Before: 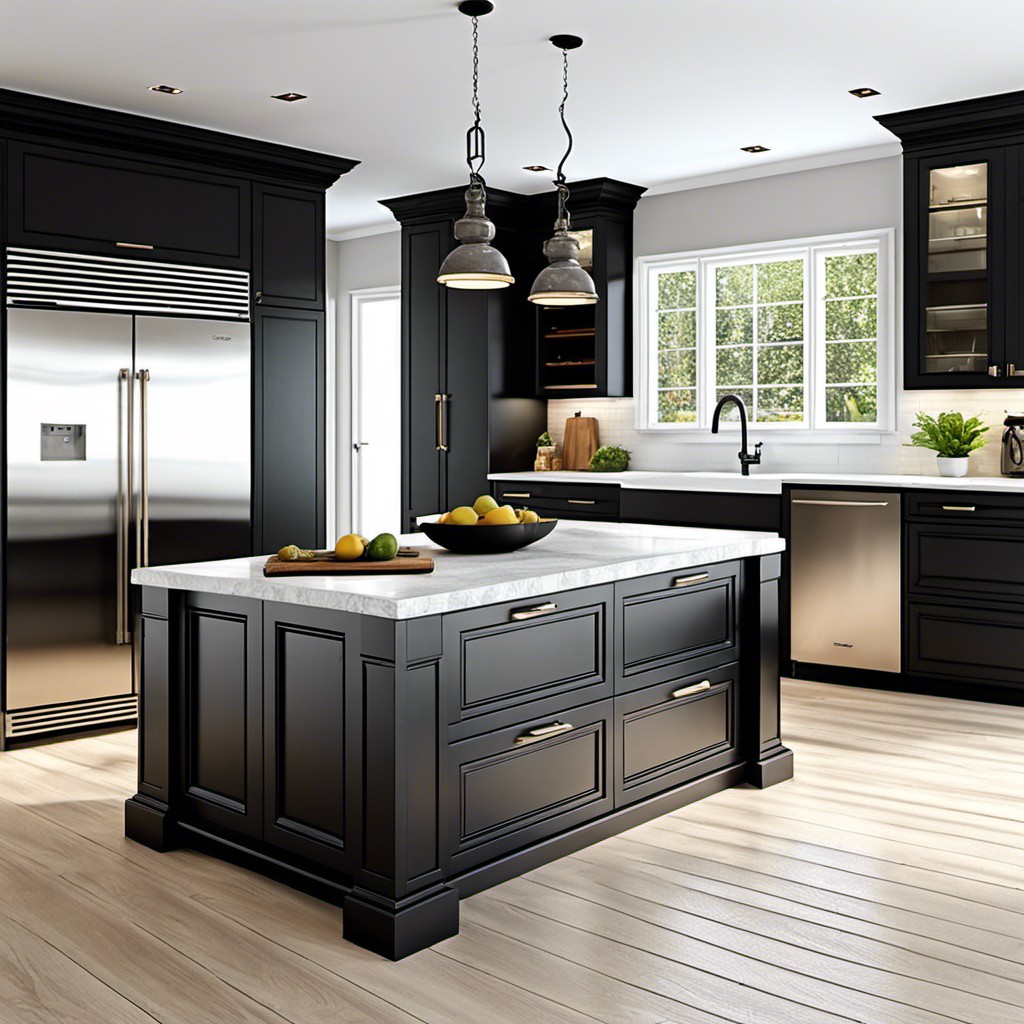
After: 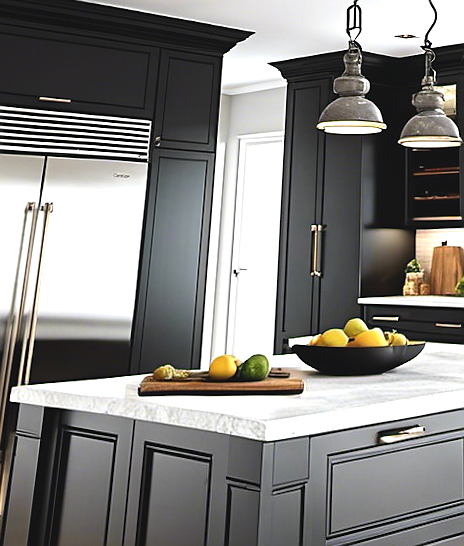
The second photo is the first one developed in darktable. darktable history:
exposure: black level correction -0.005, exposure 0.622 EV, compensate highlight preservation false
rotate and perspective: rotation 0.72°, lens shift (vertical) -0.352, lens shift (horizontal) -0.051, crop left 0.152, crop right 0.859, crop top 0.019, crop bottom 0.964
crop and rotate: left 3.047%, top 7.509%, right 42.236%, bottom 37.598%
sharpen: radius 0.969, amount 0.604
contrast brightness saturation: contrast 0.05
